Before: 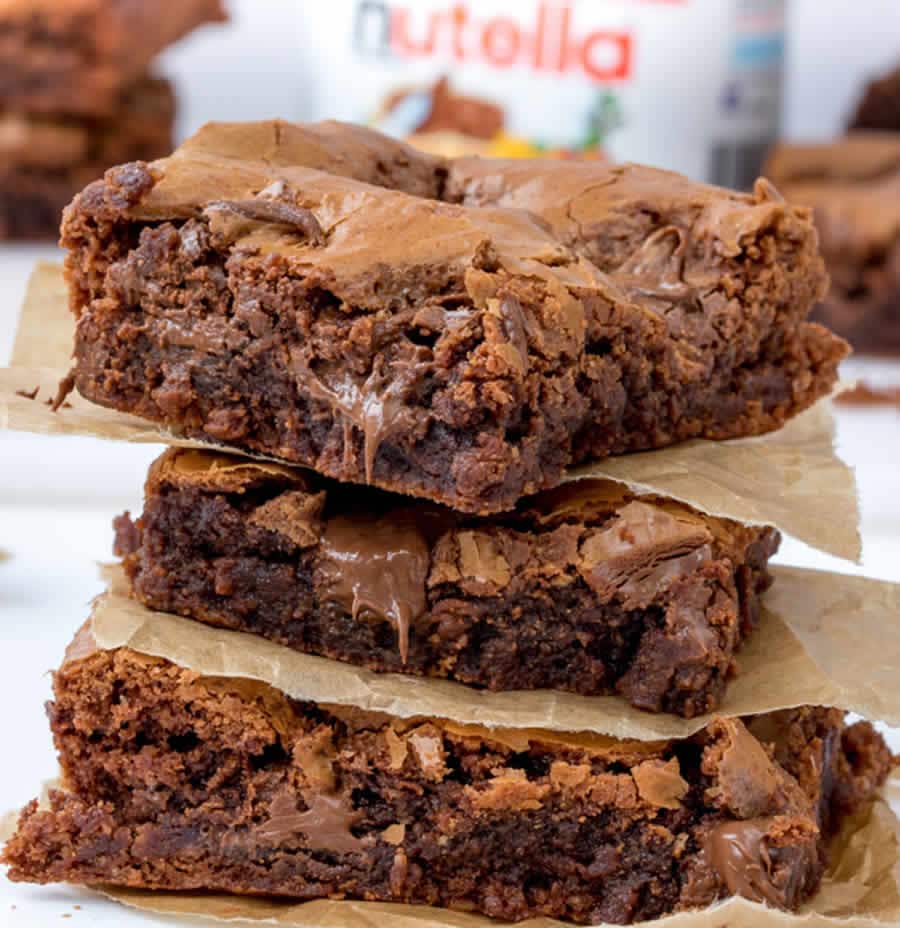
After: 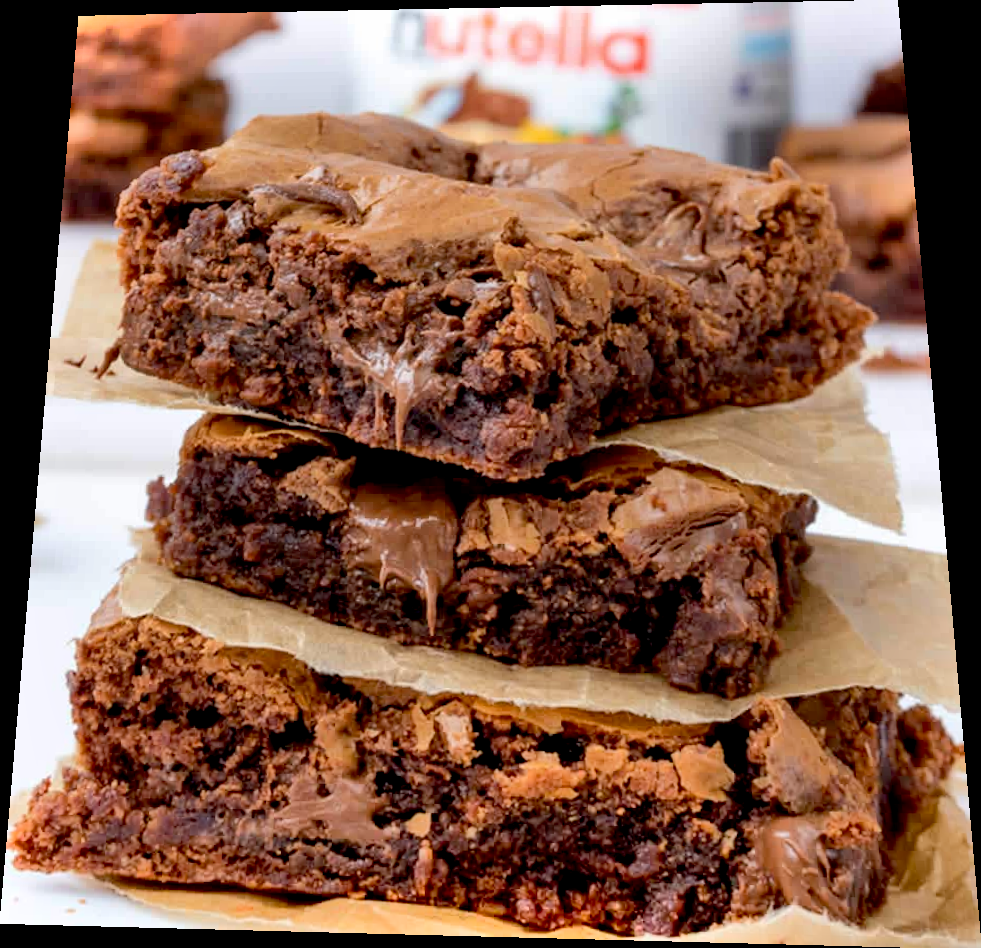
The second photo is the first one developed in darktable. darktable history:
shadows and highlights: soften with gaussian
rotate and perspective: rotation 0.128°, lens shift (vertical) -0.181, lens shift (horizontal) -0.044, shear 0.001, automatic cropping off
exposure: black level correction 0.011, compensate highlight preservation false
